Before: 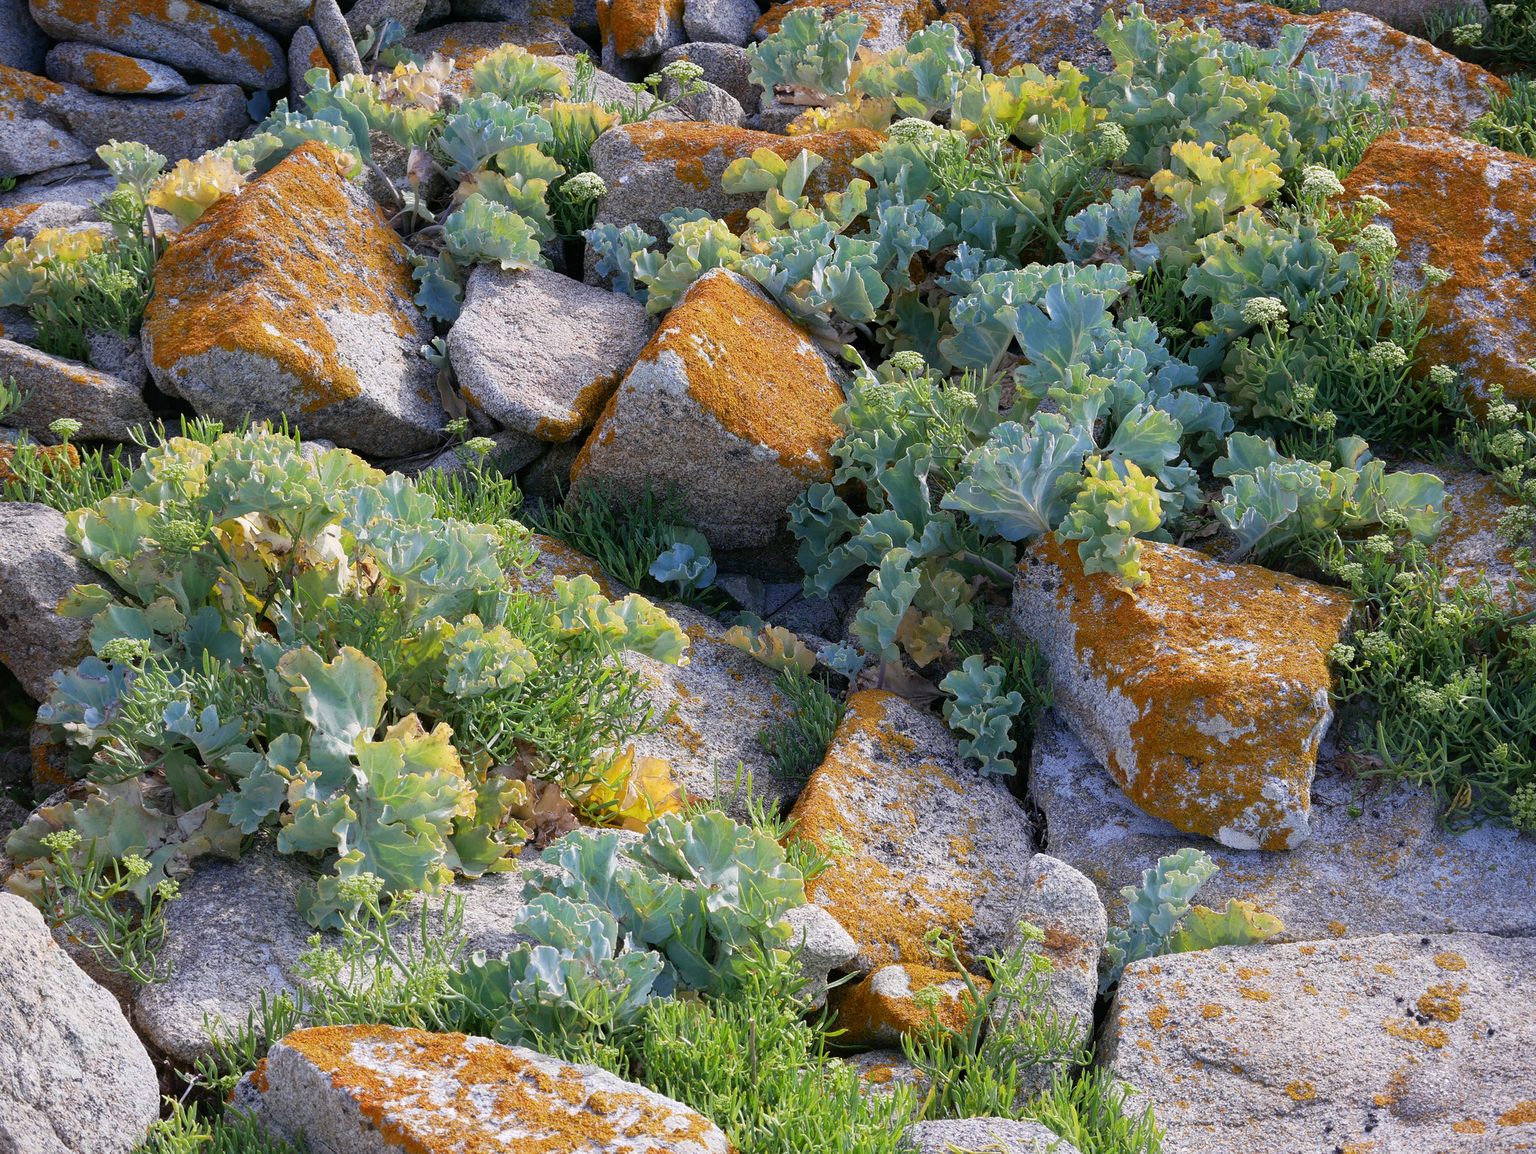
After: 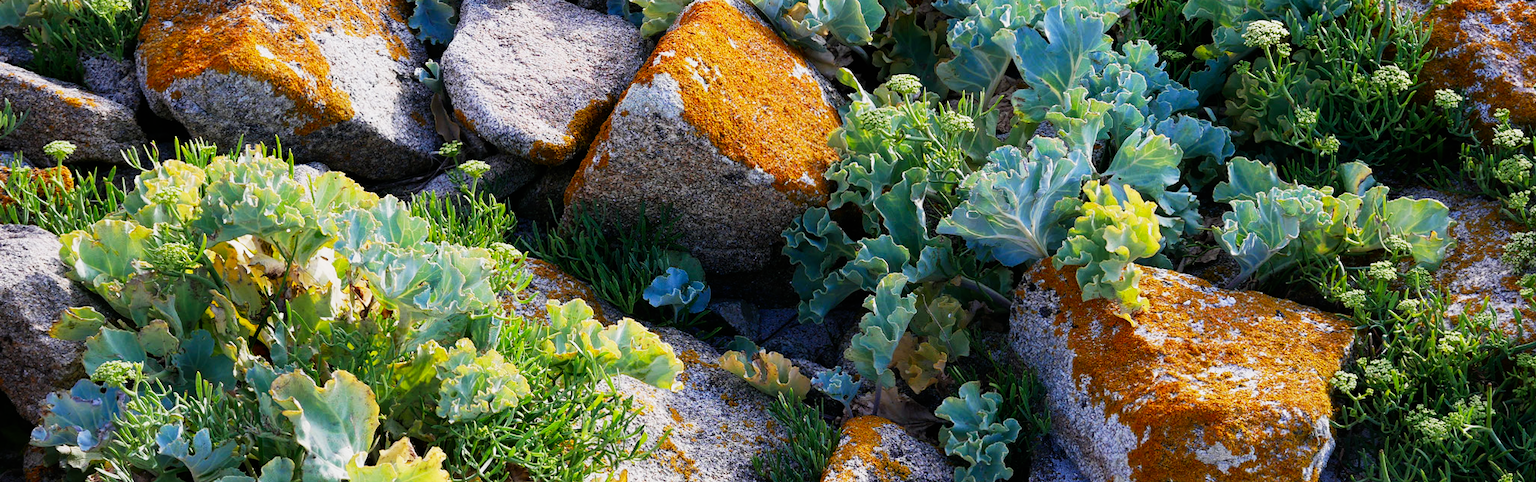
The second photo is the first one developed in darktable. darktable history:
rotate and perspective: rotation 0.192°, lens shift (horizontal) -0.015, crop left 0.005, crop right 0.996, crop top 0.006, crop bottom 0.99
sigmoid: contrast 1.93, skew 0.29, preserve hue 0%
crop and rotate: top 23.84%, bottom 34.294%
